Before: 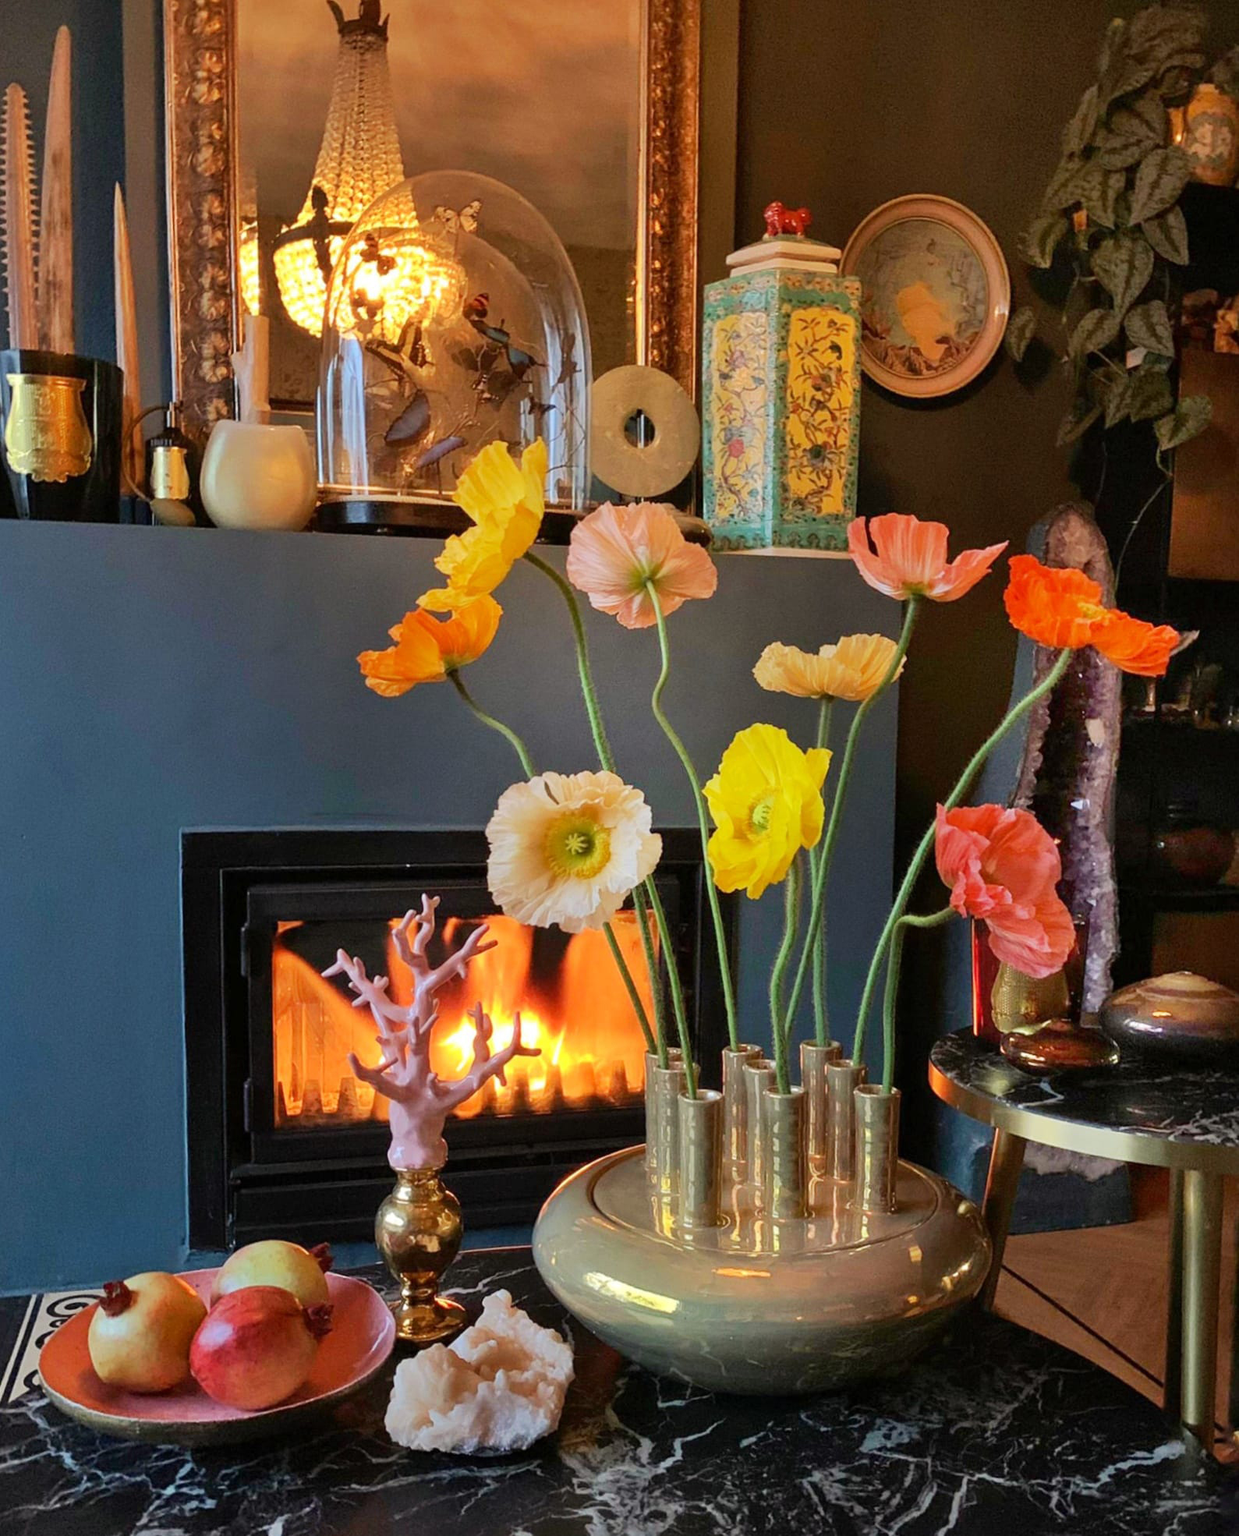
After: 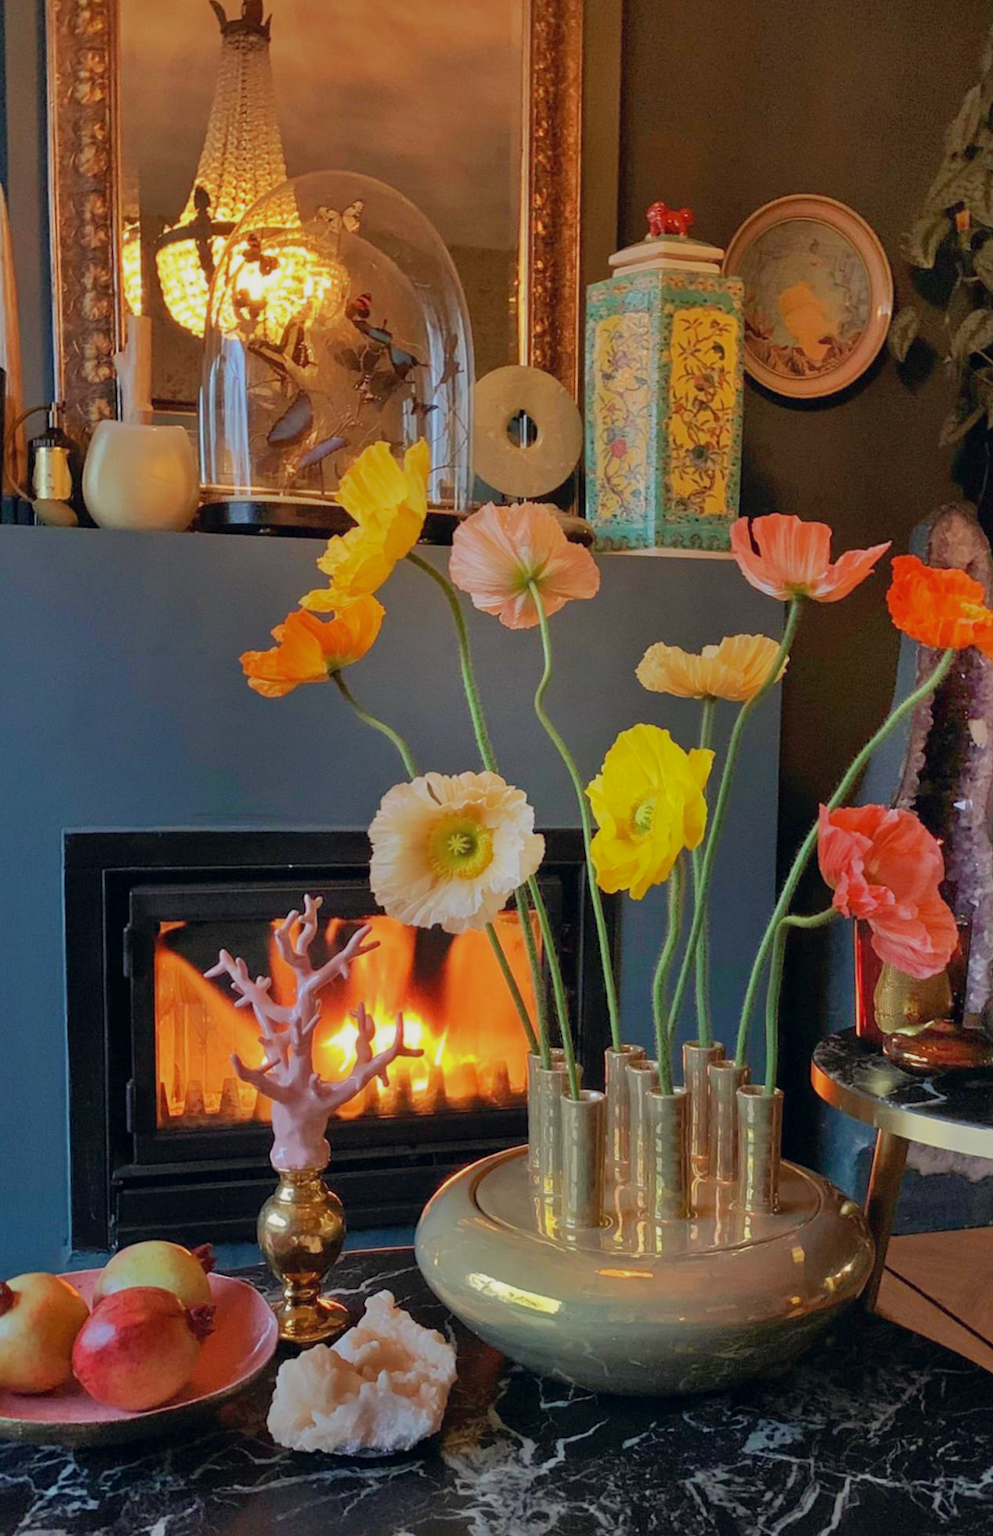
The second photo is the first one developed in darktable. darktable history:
tone equalizer: -8 EV 0.233 EV, -7 EV 0.411 EV, -6 EV 0.409 EV, -5 EV 0.22 EV, -3 EV -0.252 EV, -2 EV -0.415 EV, -1 EV -0.399 EV, +0 EV -0.234 EV, edges refinement/feathering 500, mask exposure compensation -1.57 EV, preserve details no
color correction: highlights a* 0.222, highlights b* 2.72, shadows a* -0.936, shadows b* -4.71
crop and rotate: left 9.559%, right 10.213%
